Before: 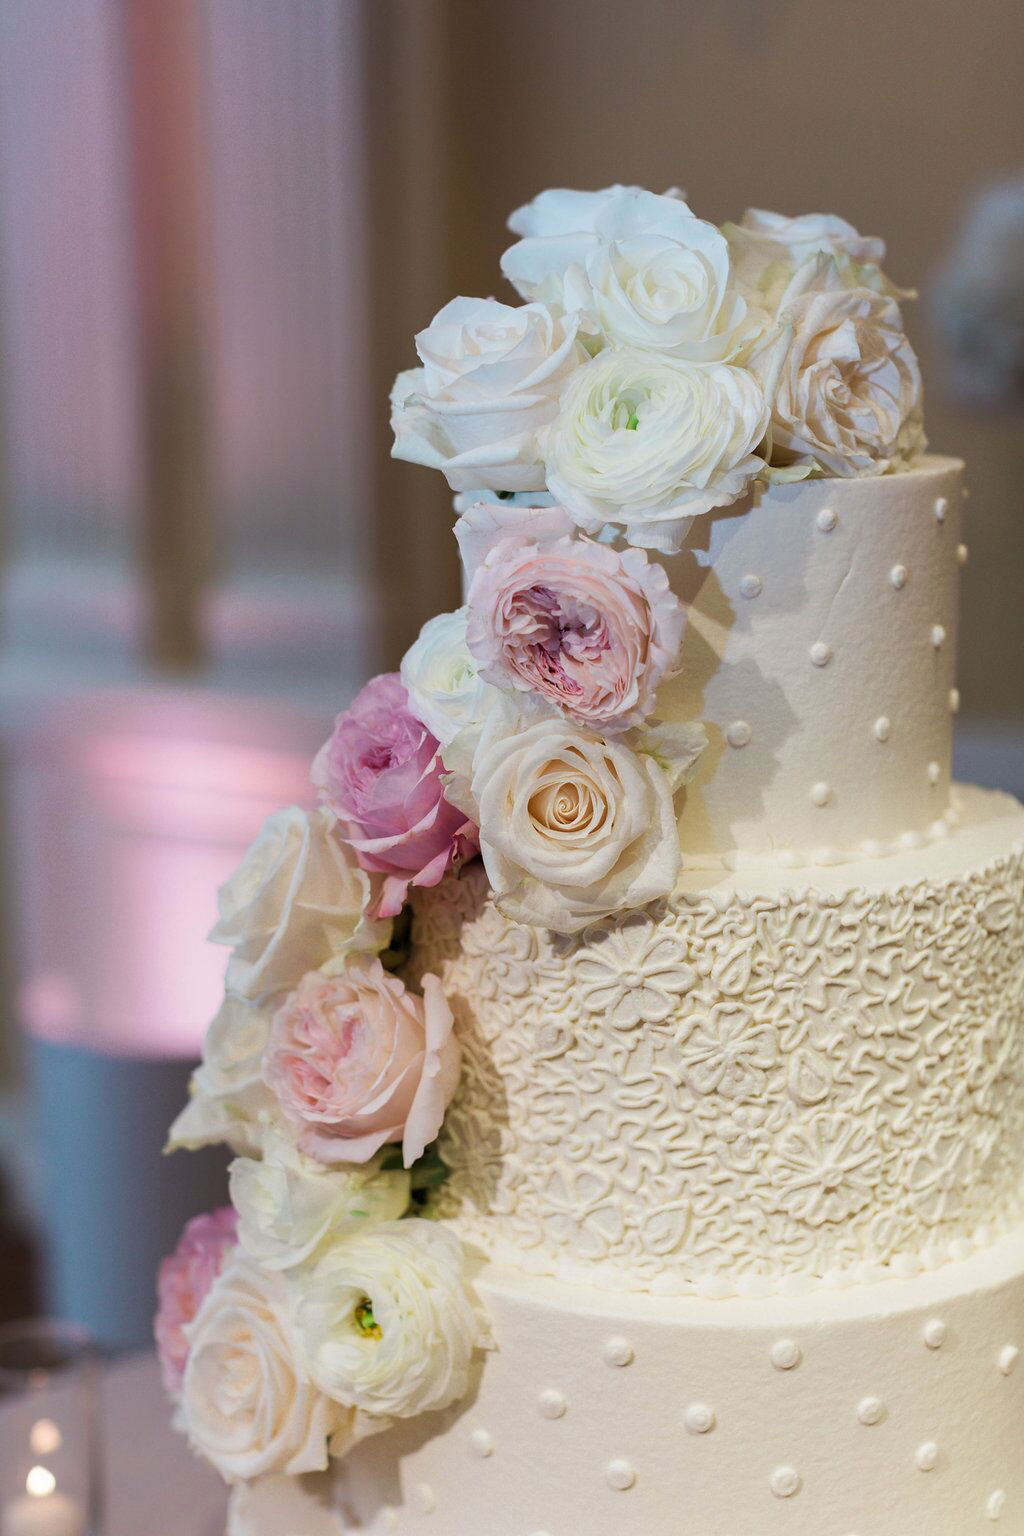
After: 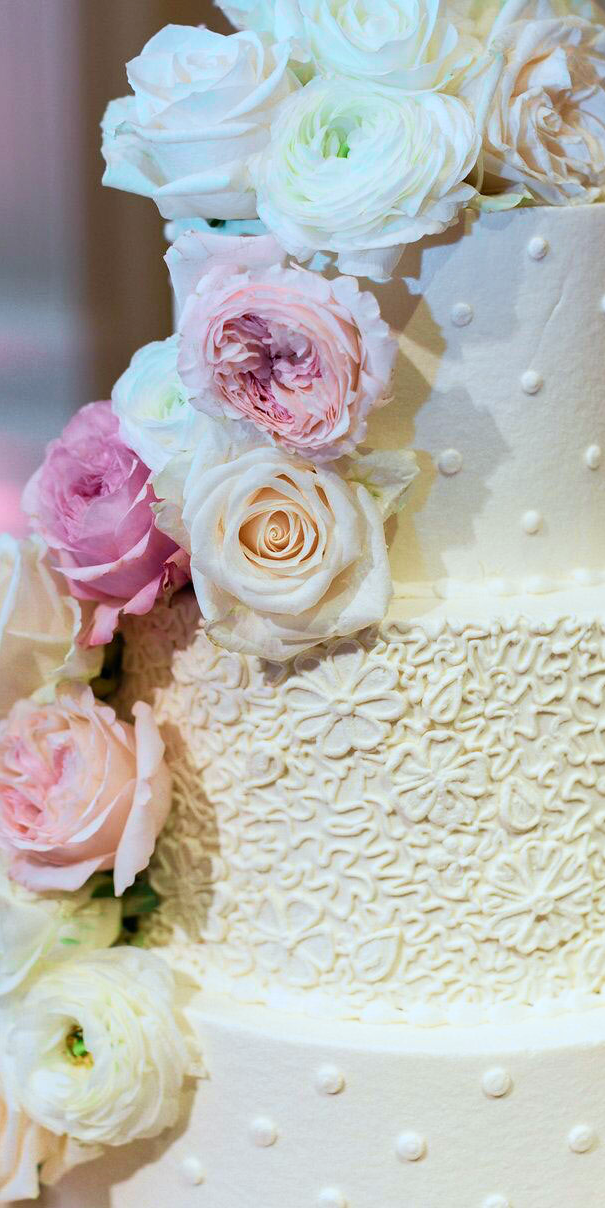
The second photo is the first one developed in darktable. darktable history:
contrast brightness saturation: saturation -0.05
color correction: highlights a* -4.18, highlights b* -10.81
tone curve: curves: ch0 [(0, 0) (0.051, 0.047) (0.102, 0.099) (0.232, 0.249) (0.462, 0.501) (0.698, 0.761) (0.908, 0.946) (1, 1)]; ch1 [(0, 0) (0.339, 0.298) (0.402, 0.363) (0.453, 0.413) (0.485, 0.469) (0.494, 0.493) (0.504, 0.501) (0.525, 0.533) (0.563, 0.591) (0.597, 0.631) (1, 1)]; ch2 [(0, 0) (0.48, 0.48) (0.504, 0.5) (0.539, 0.554) (0.59, 0.628) (0.642, 0.682) (0.824, 0.815) (1, 1)], color space Lab, independent channels, preserve colors none
crop and rotate: left 28.256%, top 17.734%, right 12.656%, bottom 3.573%
